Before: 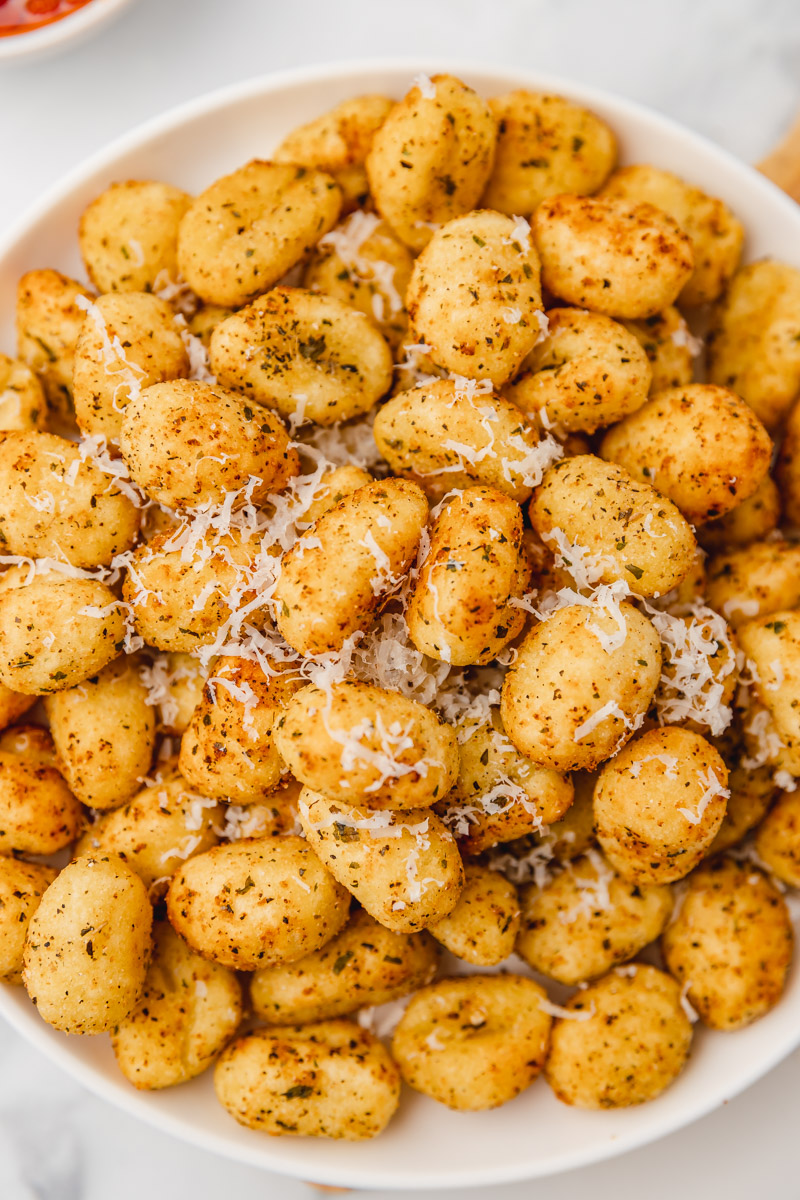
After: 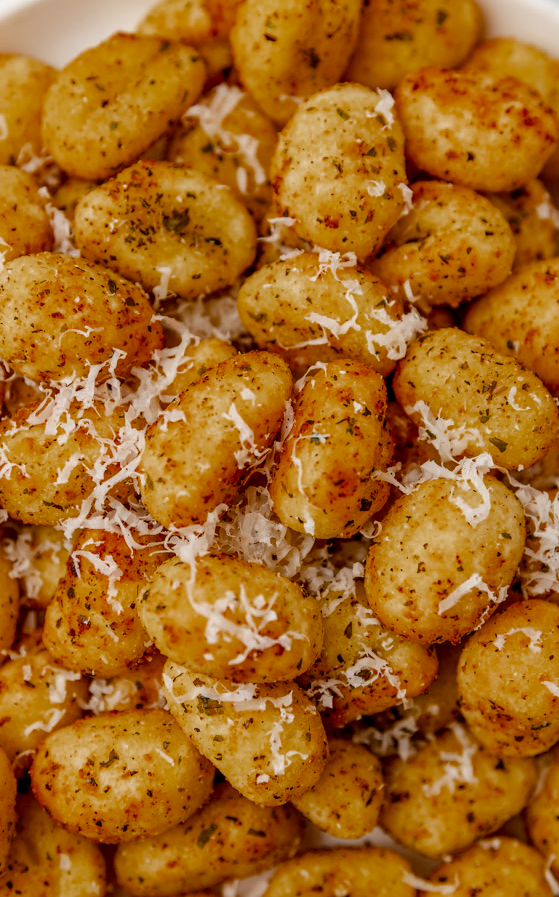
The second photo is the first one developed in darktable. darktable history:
color zones: curves: ch0 [(0.27, 0.396) (0.563, 0.504) (0.75, 0.5) (0.787, 0.307)]
crop and rotate: left 17.046%, top 10.659%, right 12.989%, bottom 14.553%
exposure: black level correction 0.009, exposure 0.014 EV, compensate highlight preservation false
